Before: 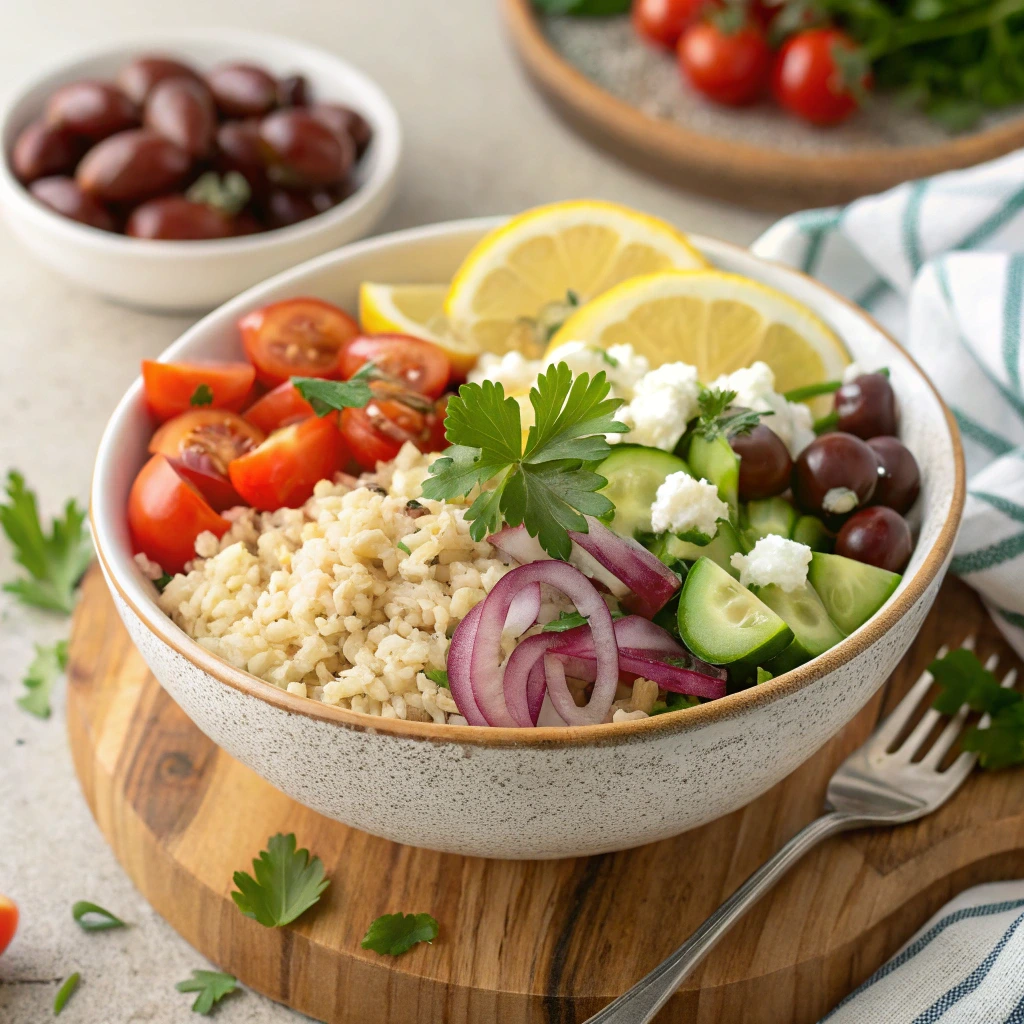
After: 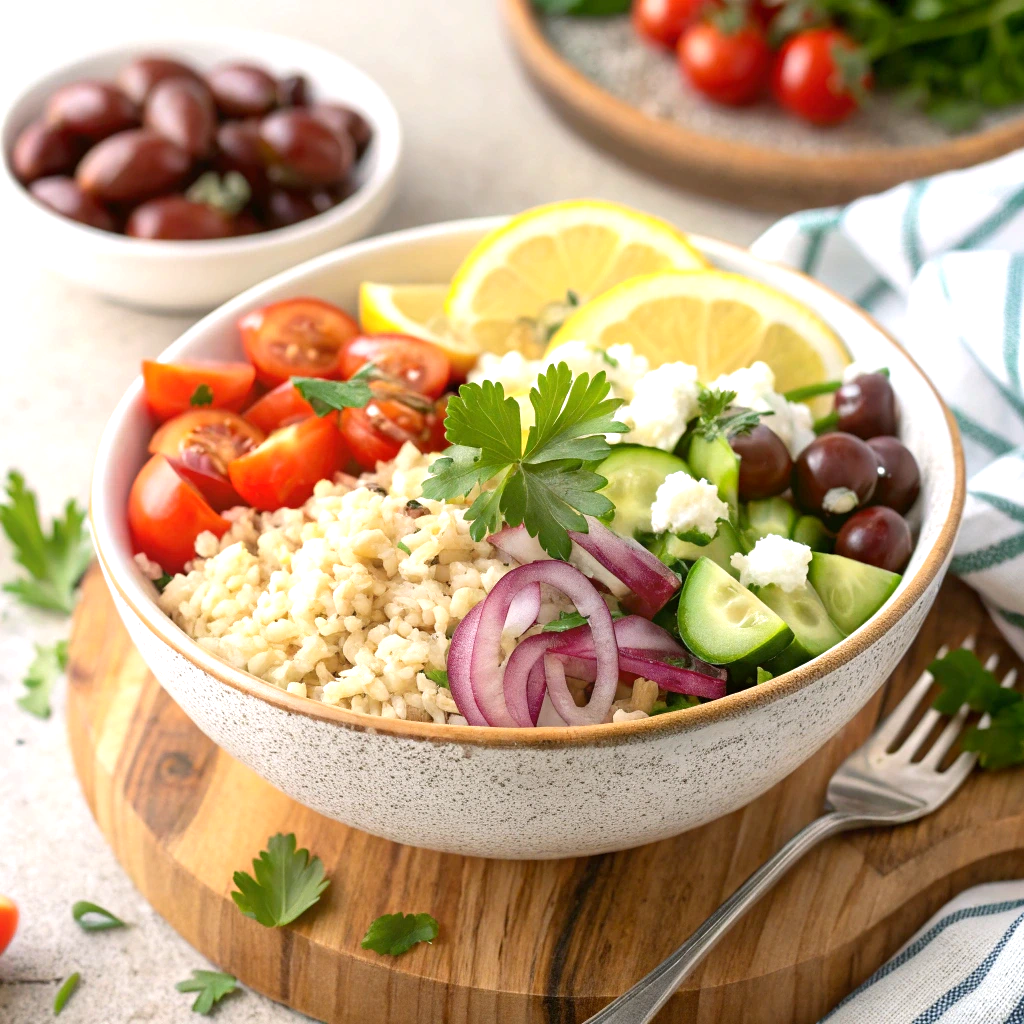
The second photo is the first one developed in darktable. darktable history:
exposure: black level correction 0.001, exposure 0.5 EV, compensate exposure bias true, compensate highlight preservation false
tone equalizer: on, module defaults
white balance: red 1.009, blue 1.027
